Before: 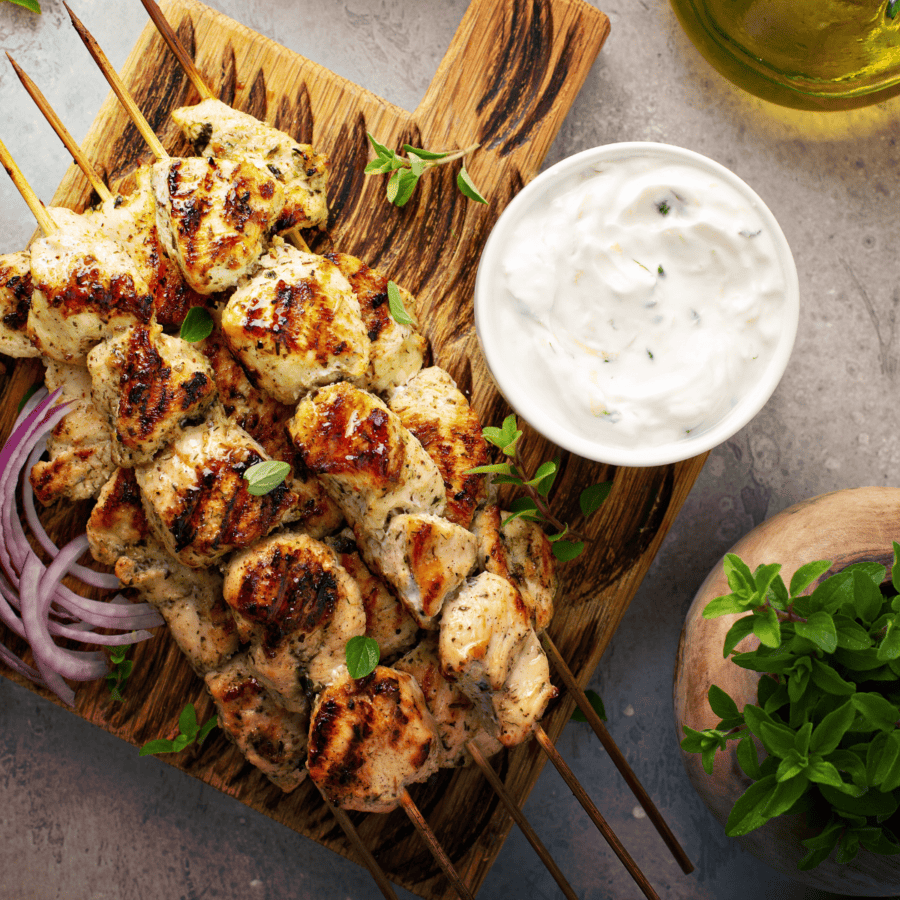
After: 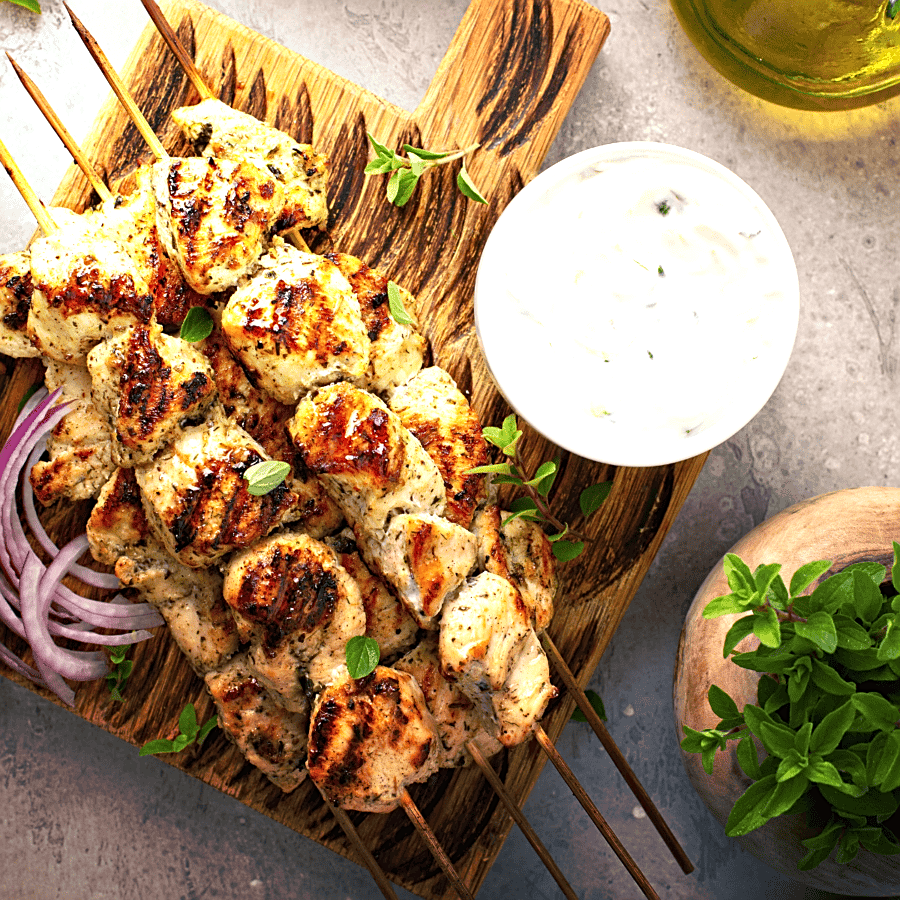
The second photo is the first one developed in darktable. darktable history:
exposure: exposure 0.657 EV, compensate highlight preservation false
sharpen: on, module defaults
